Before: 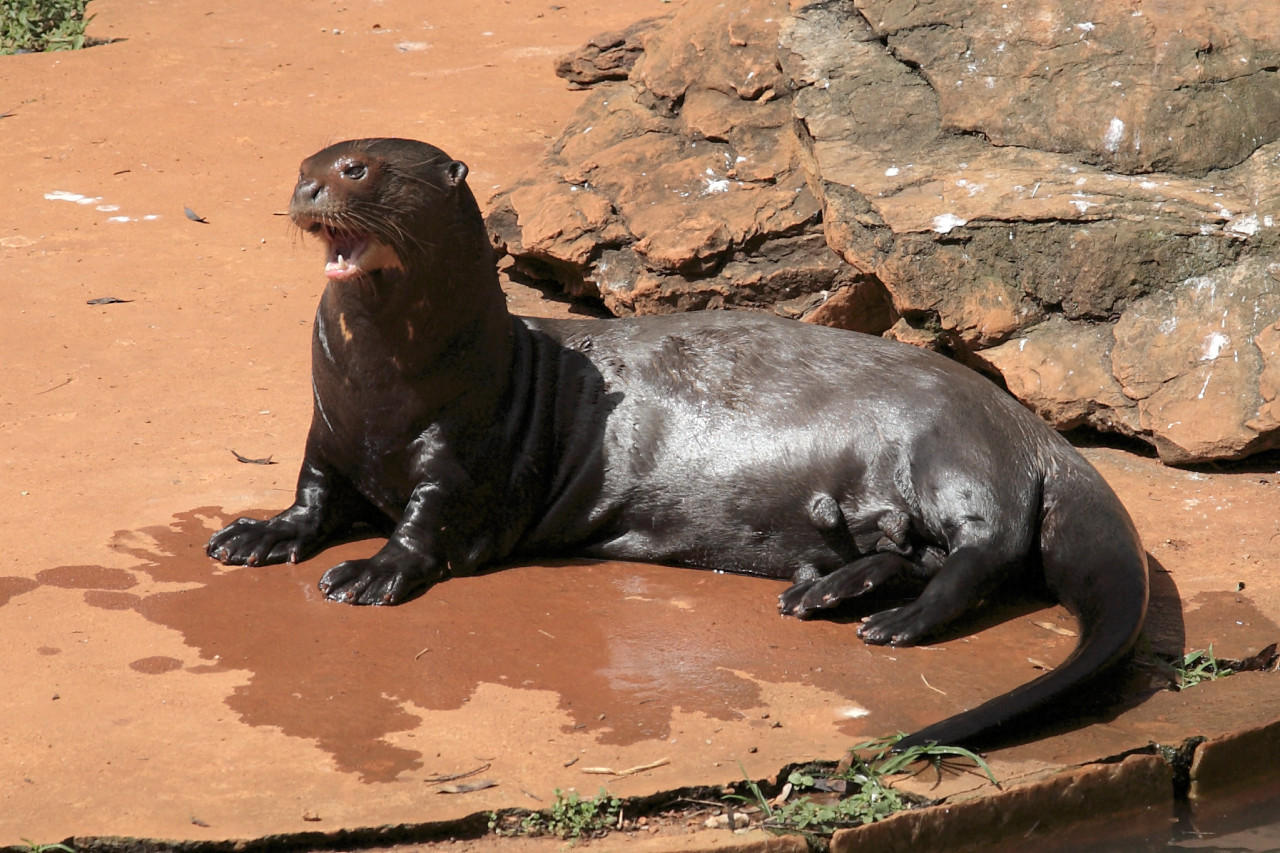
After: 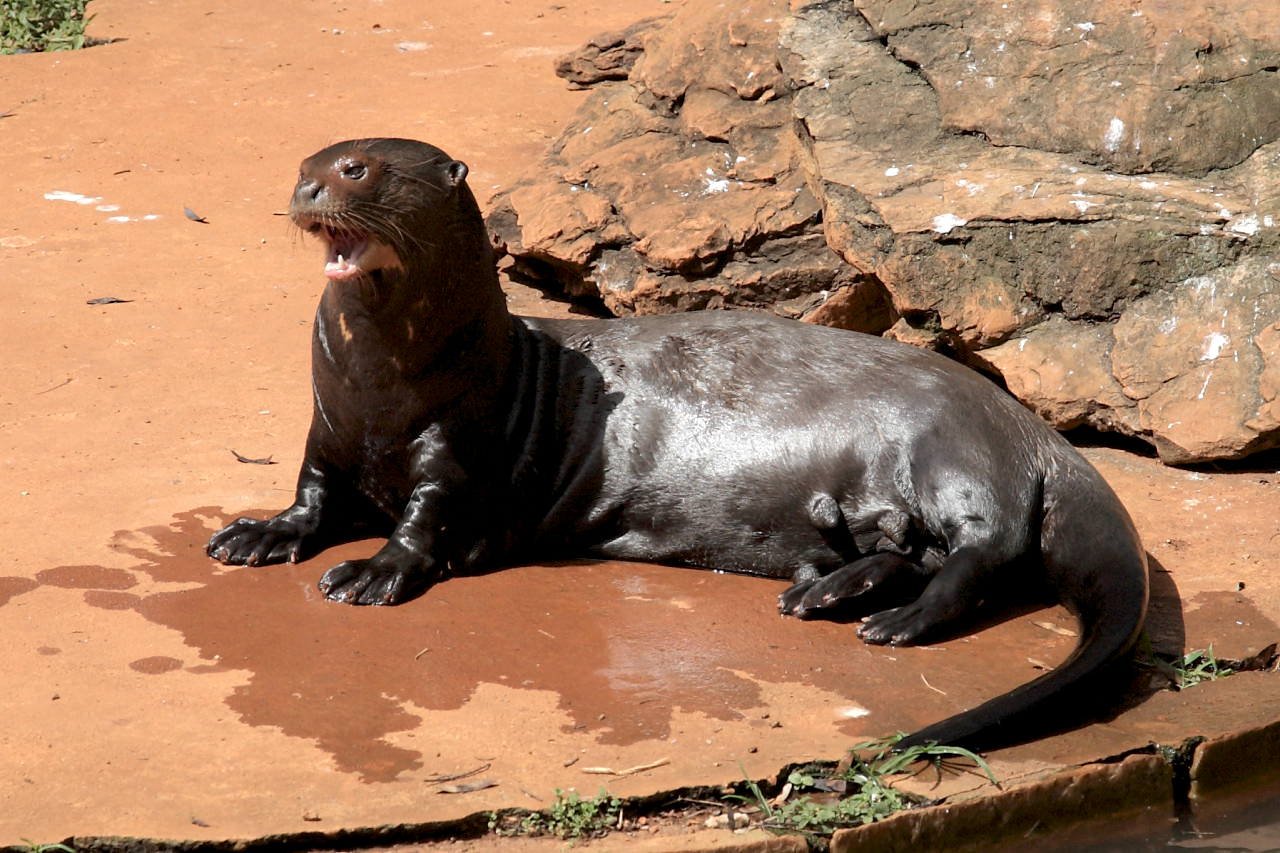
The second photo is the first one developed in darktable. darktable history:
exposure: black level correction 0.007, exposure 0.16 EV, compensate highlight preservation false
